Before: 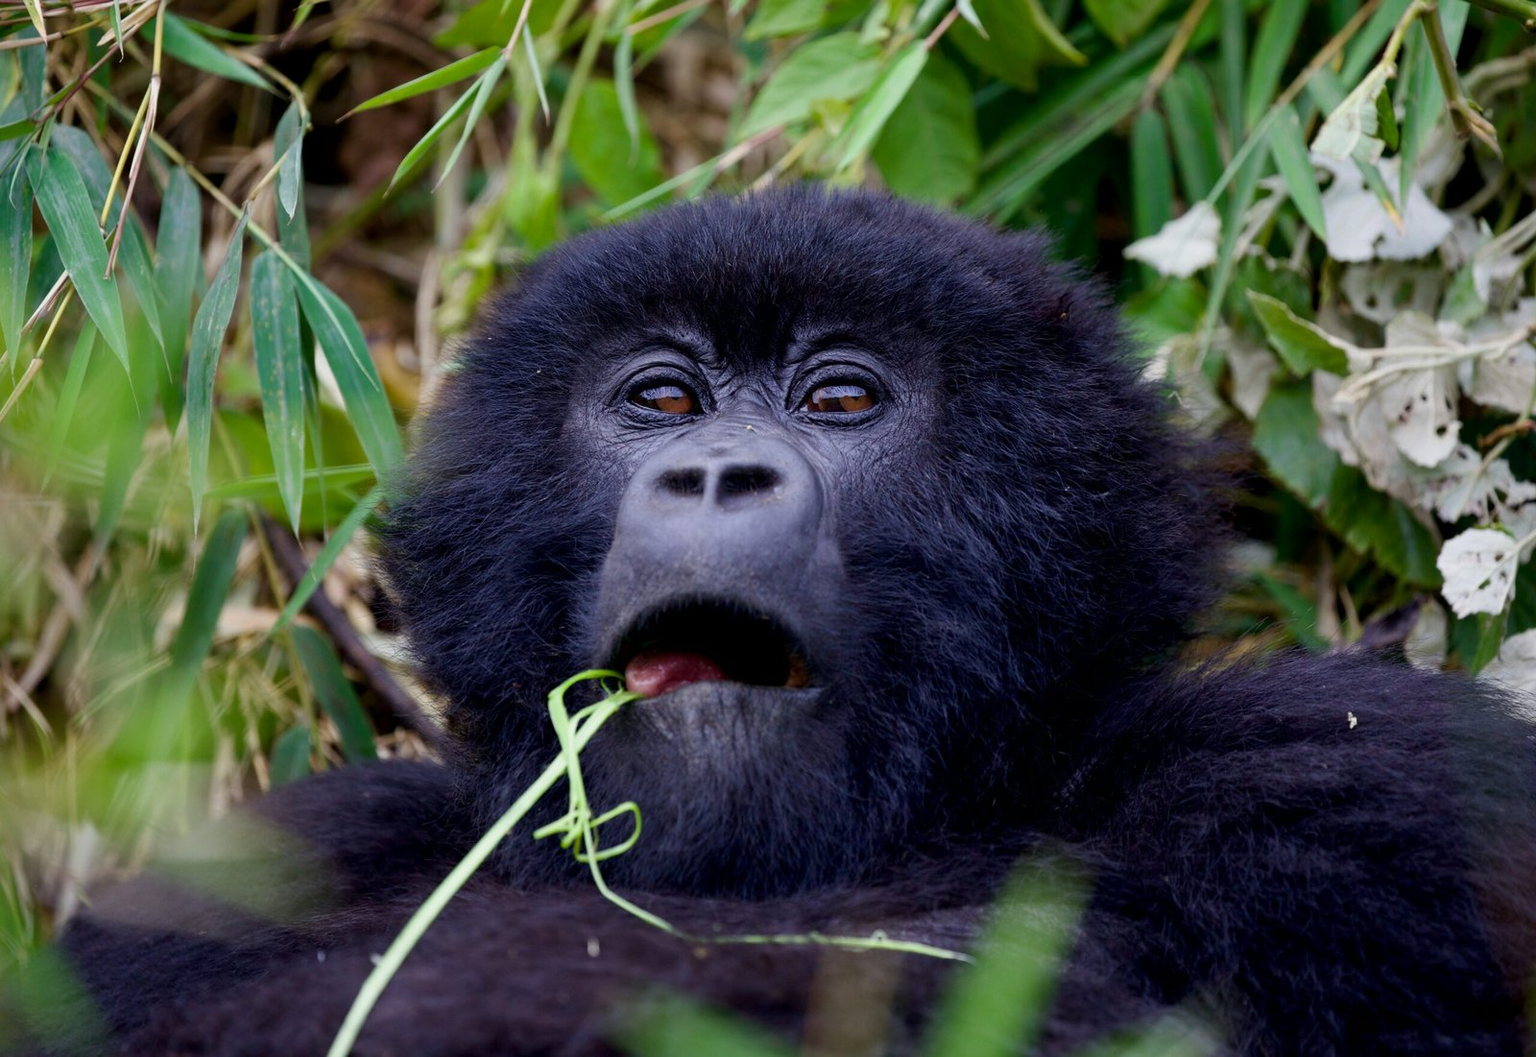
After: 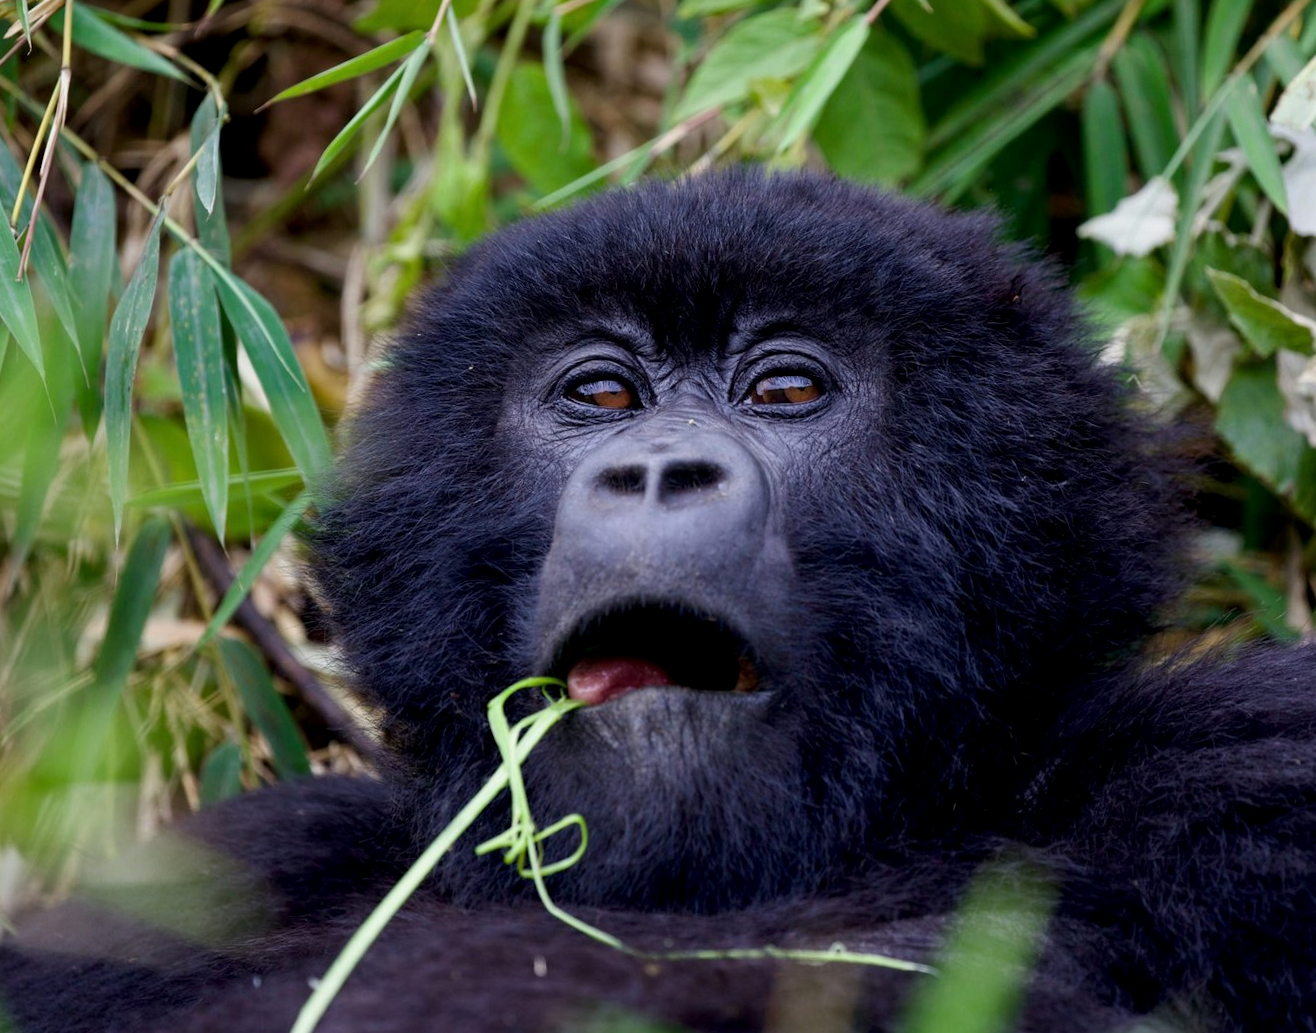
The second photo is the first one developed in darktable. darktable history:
crop and rotate: angle 1.19°, left 4.16%, top 0.818%, right 11.085%, bottom 2.47%
local contrast: highlights 104%, shadows 97%, detail 120%, midtone range 0.2
